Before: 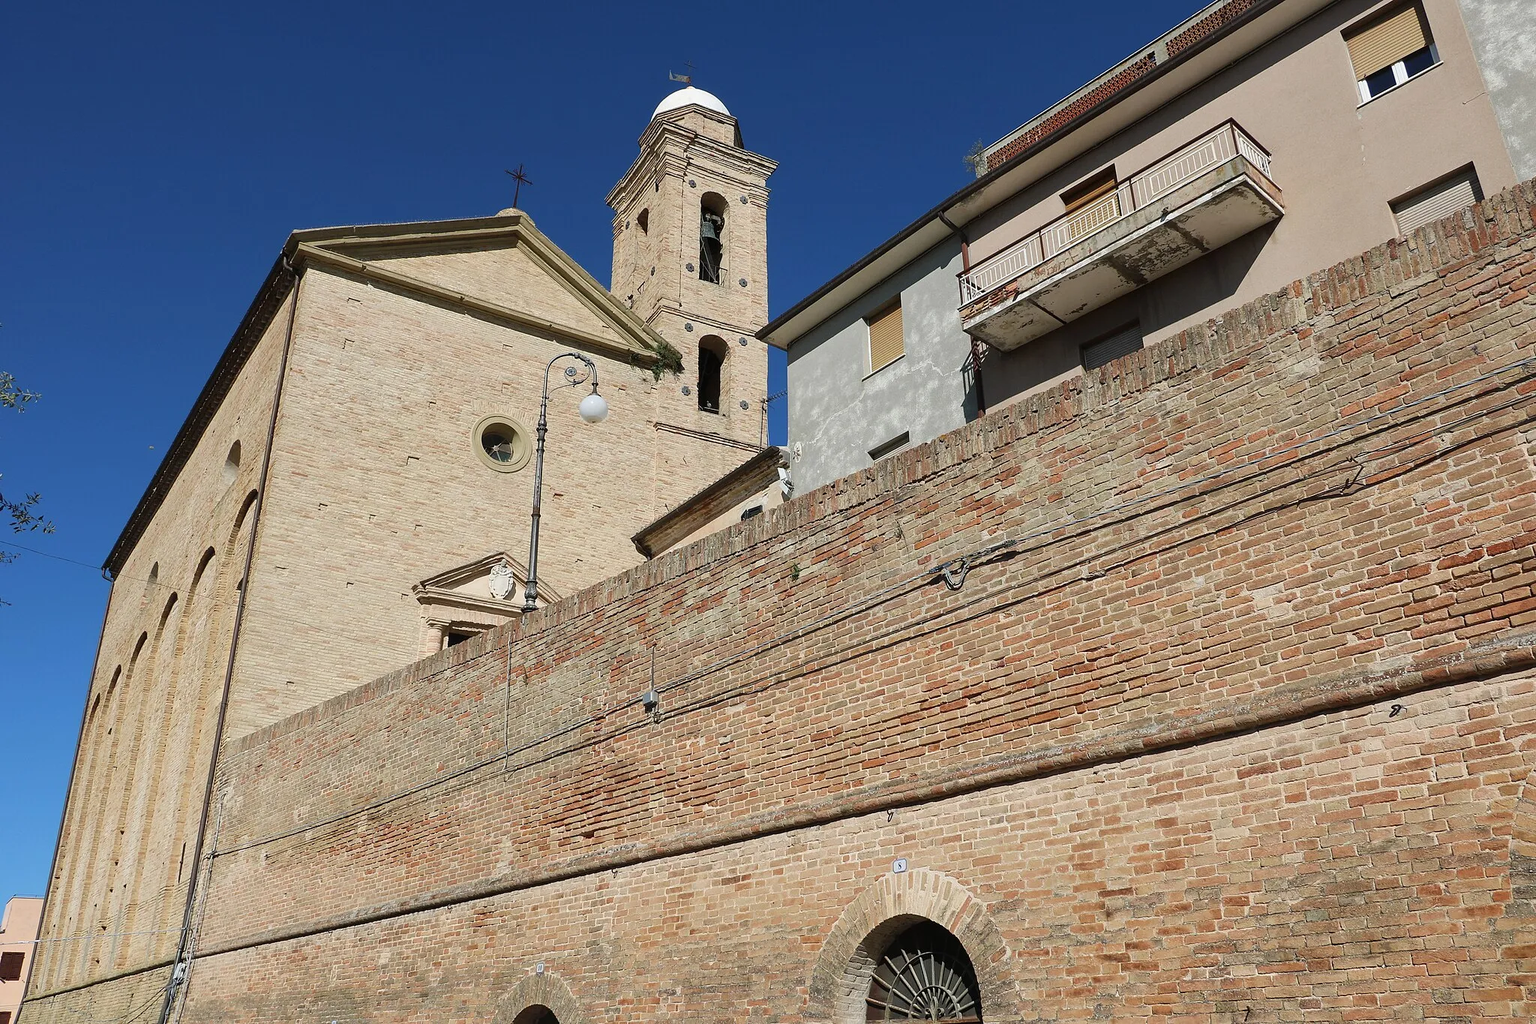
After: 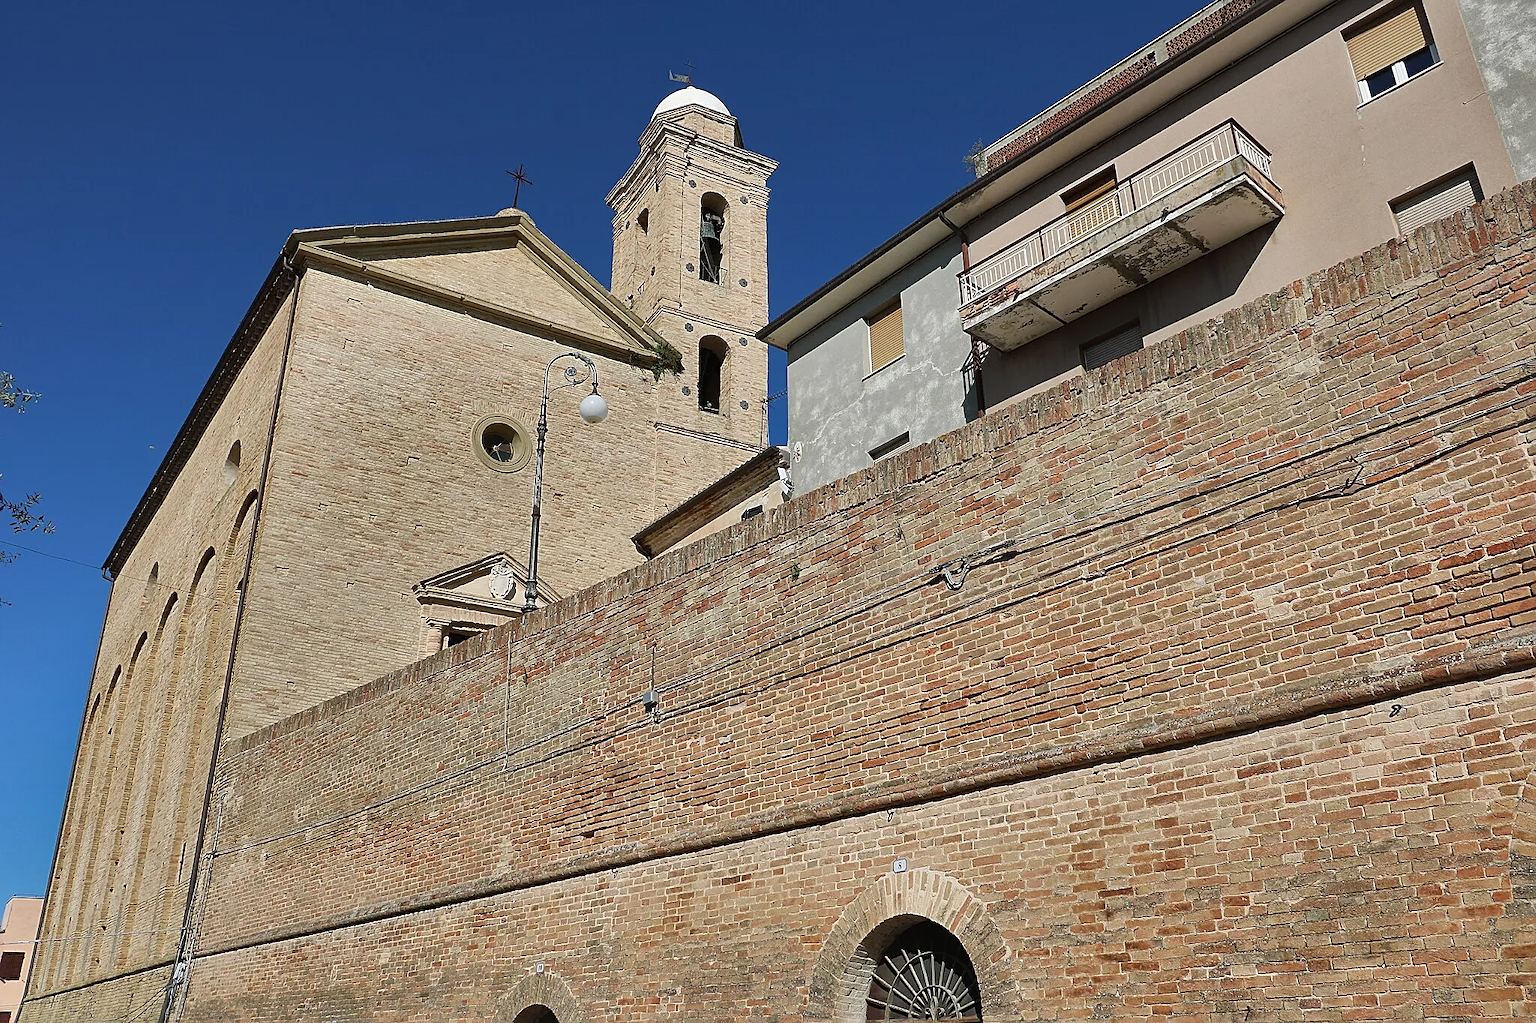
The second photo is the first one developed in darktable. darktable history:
shadows and highlights: shadows 21.04, highlights -82.57, soften with gaussian
sharpen: on, module defaults
